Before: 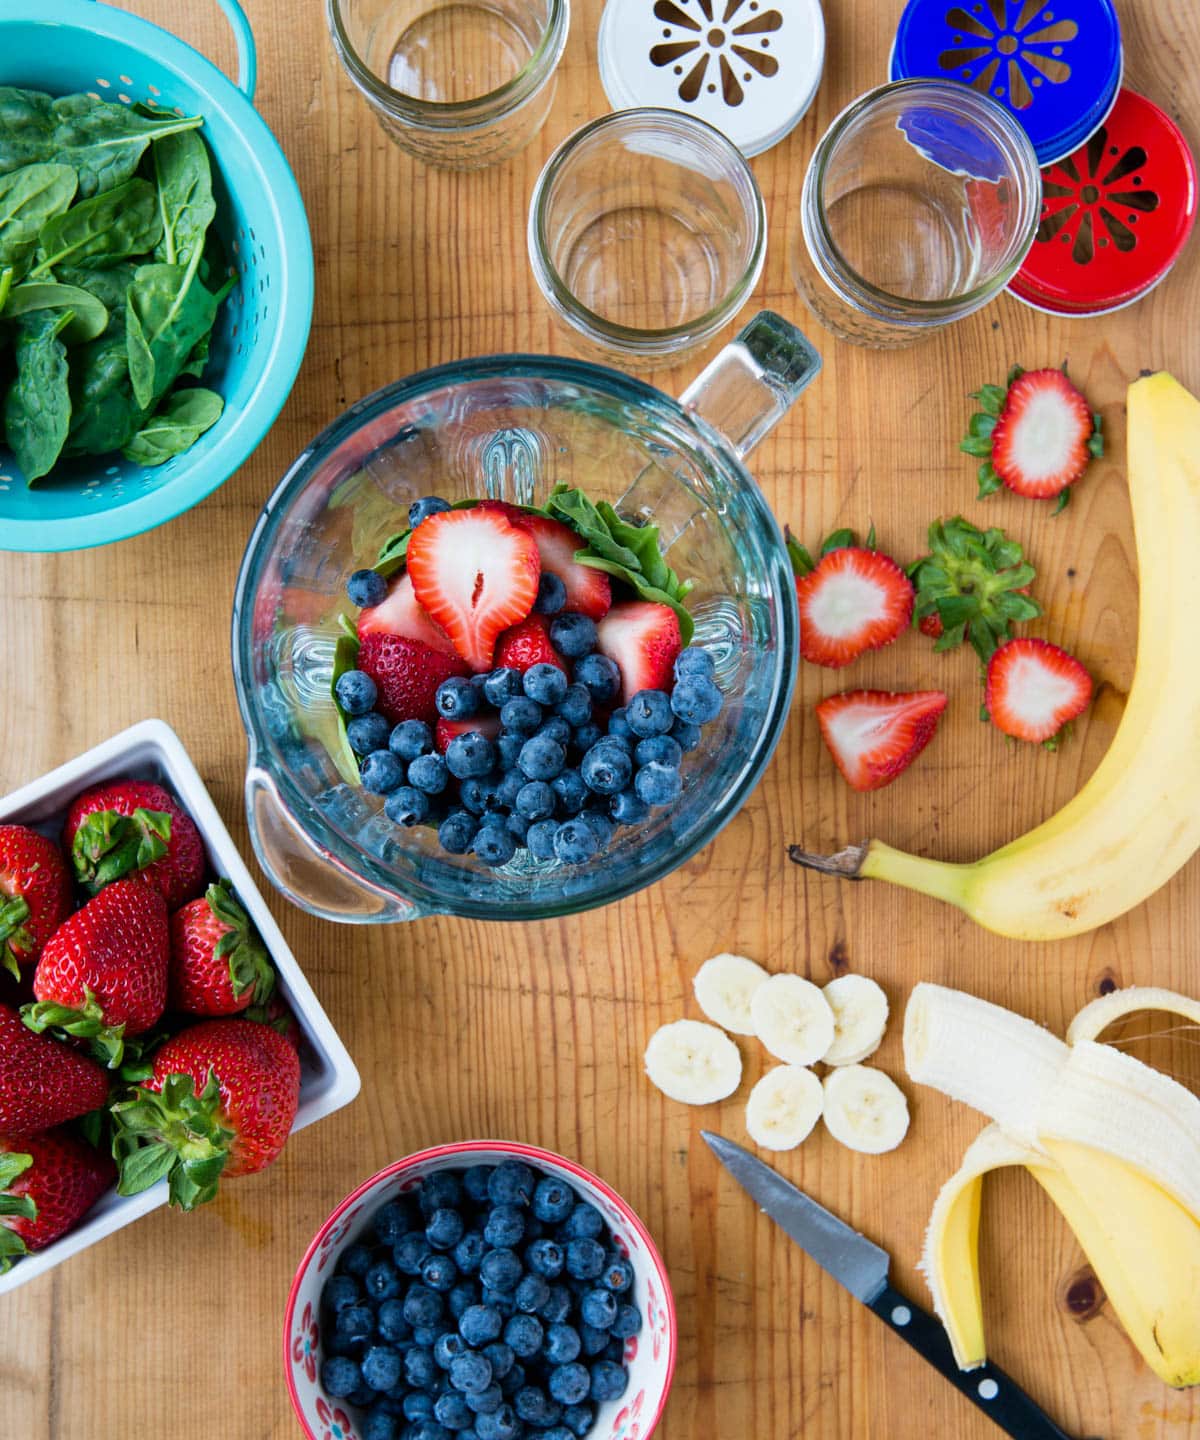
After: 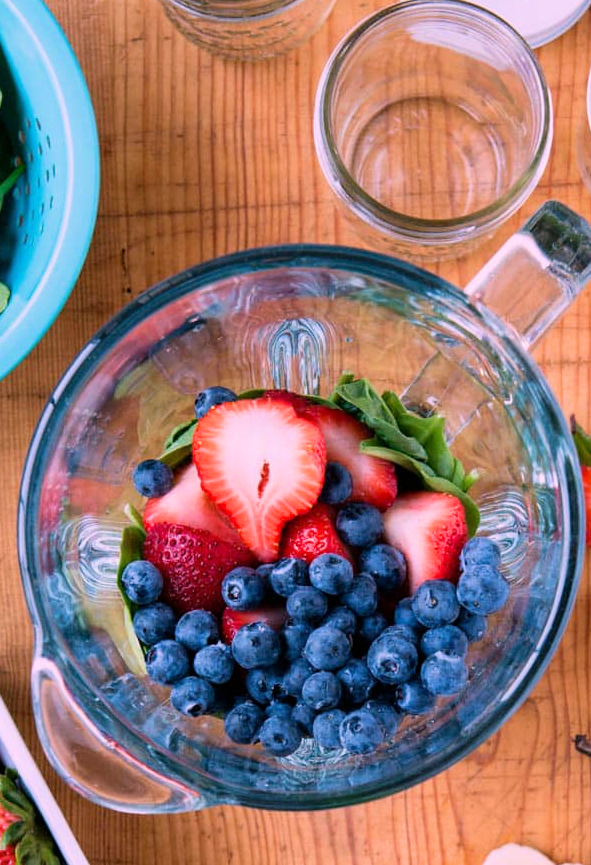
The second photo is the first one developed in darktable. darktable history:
white balance: red 1.188, blue 1.11
filmic rgb: black relative exposure -11.35 EV, white relative exposure 3.22 EV, hardness 6.76, color science v6 (2022)
crop: left 17.835%, top 7.675%, right 32.881%, bottom 32.213%
